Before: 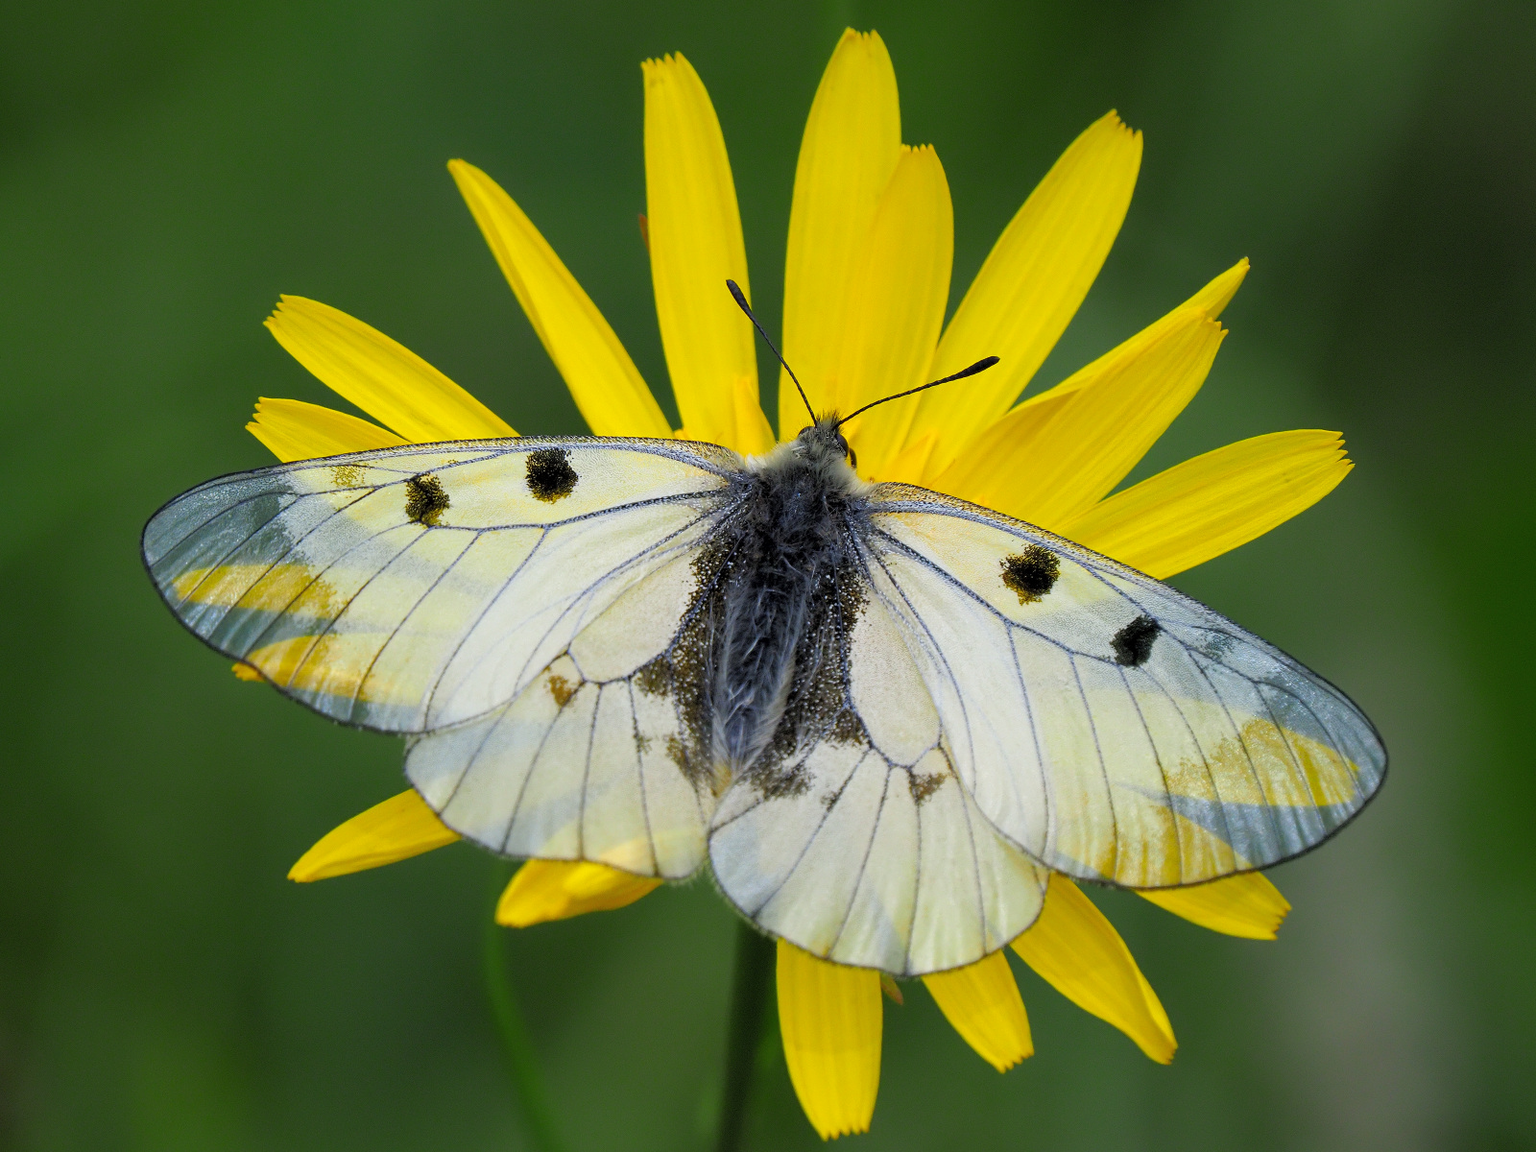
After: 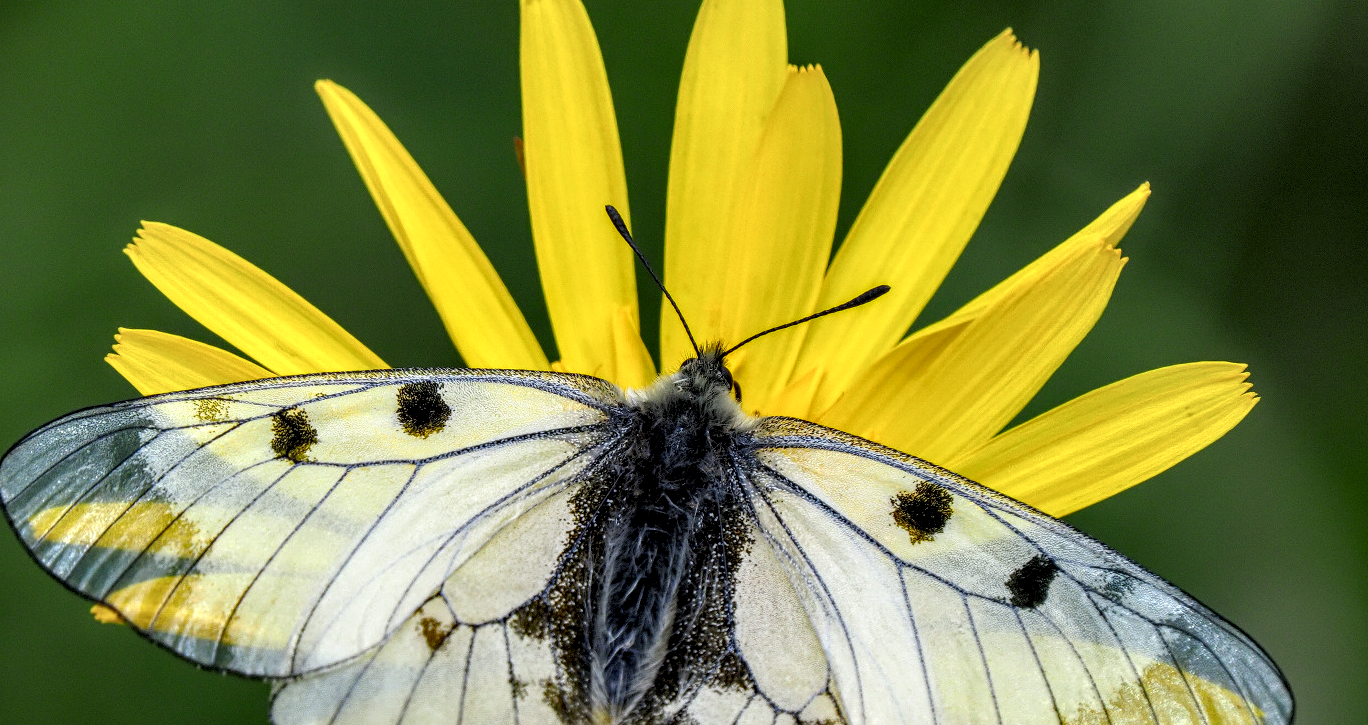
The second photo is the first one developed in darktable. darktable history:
crop and rotate: left 9.44%, top 7.244%, right 5.014%, bottom 32.31%
local contrast: highlights 20%, detail 195%
